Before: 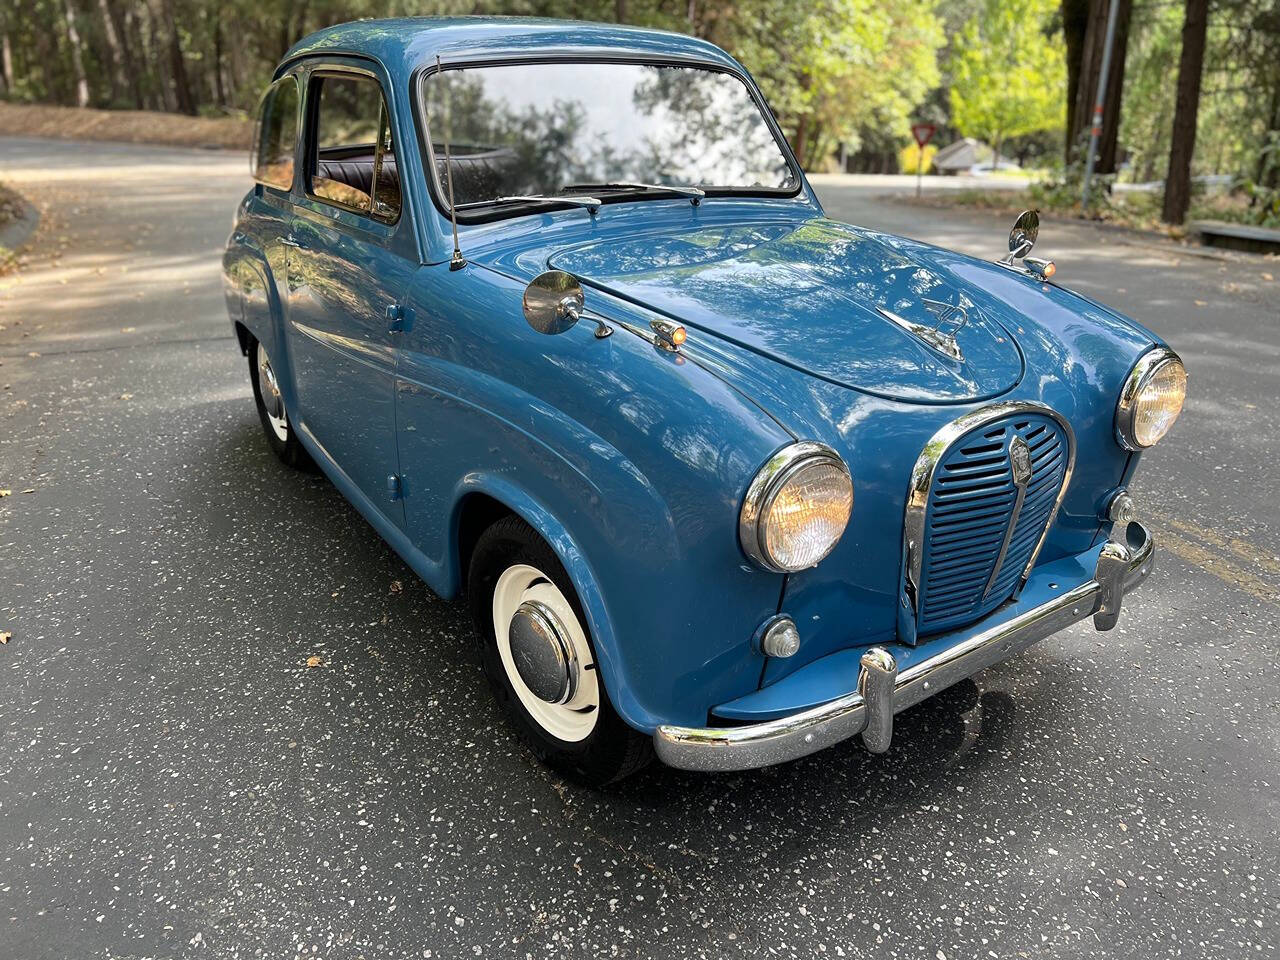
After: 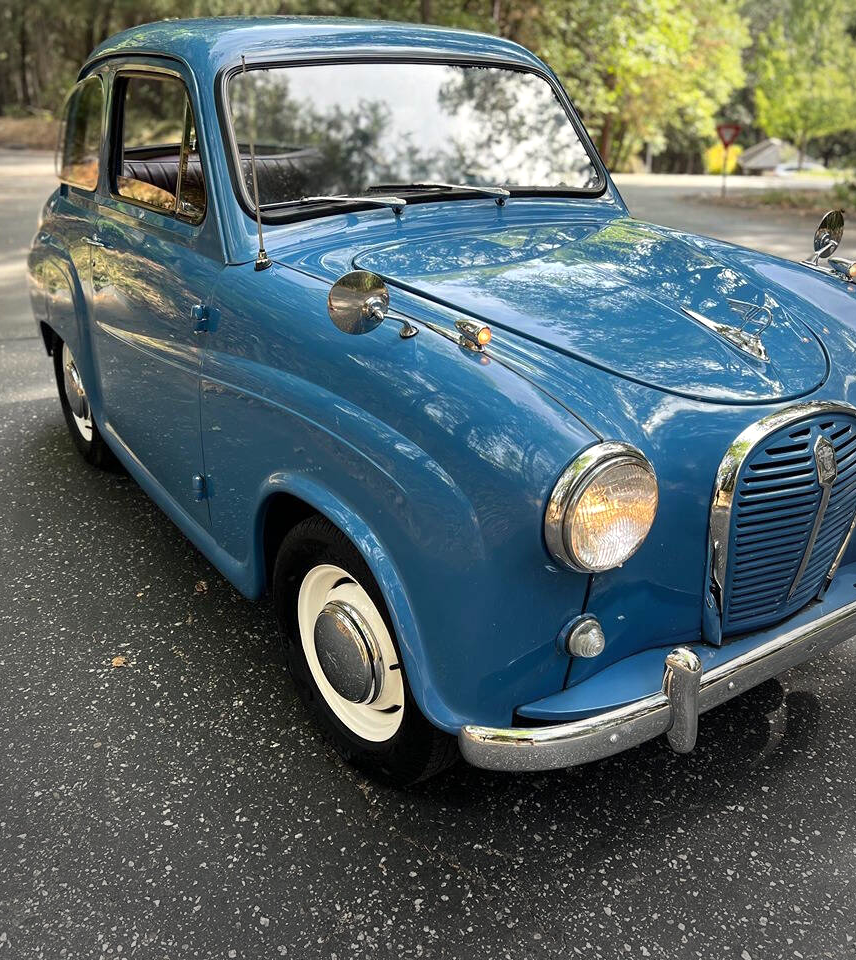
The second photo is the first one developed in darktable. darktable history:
crop and rotate: left 15.253%, right 17.815%
exposure: exposure 0.131 EV, compensate highlight preservation false
vignetting: center (-0.062, -0.315)
color correction: highlights b* 2.98
